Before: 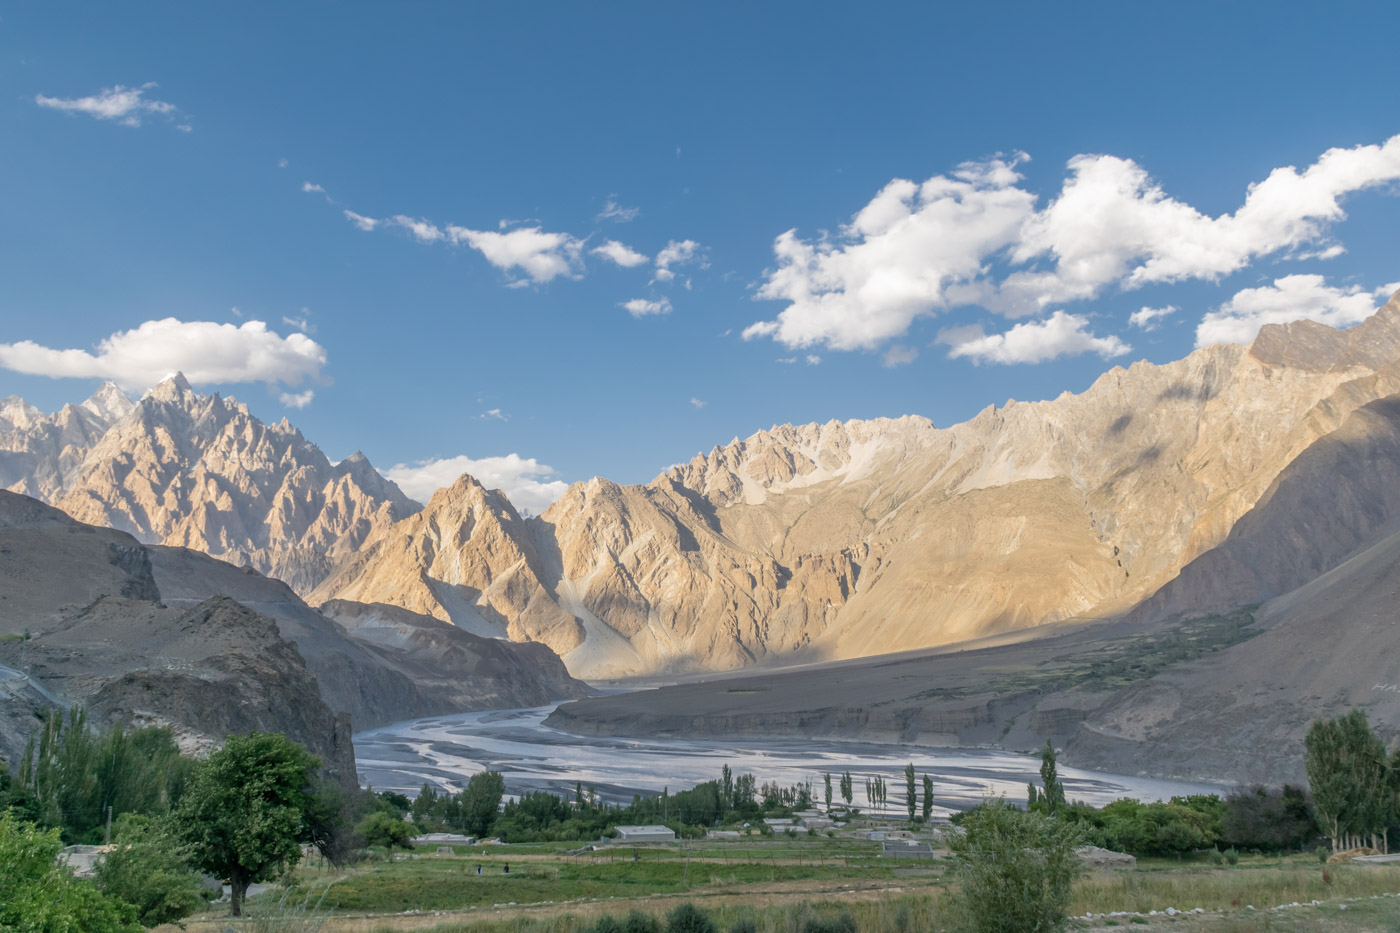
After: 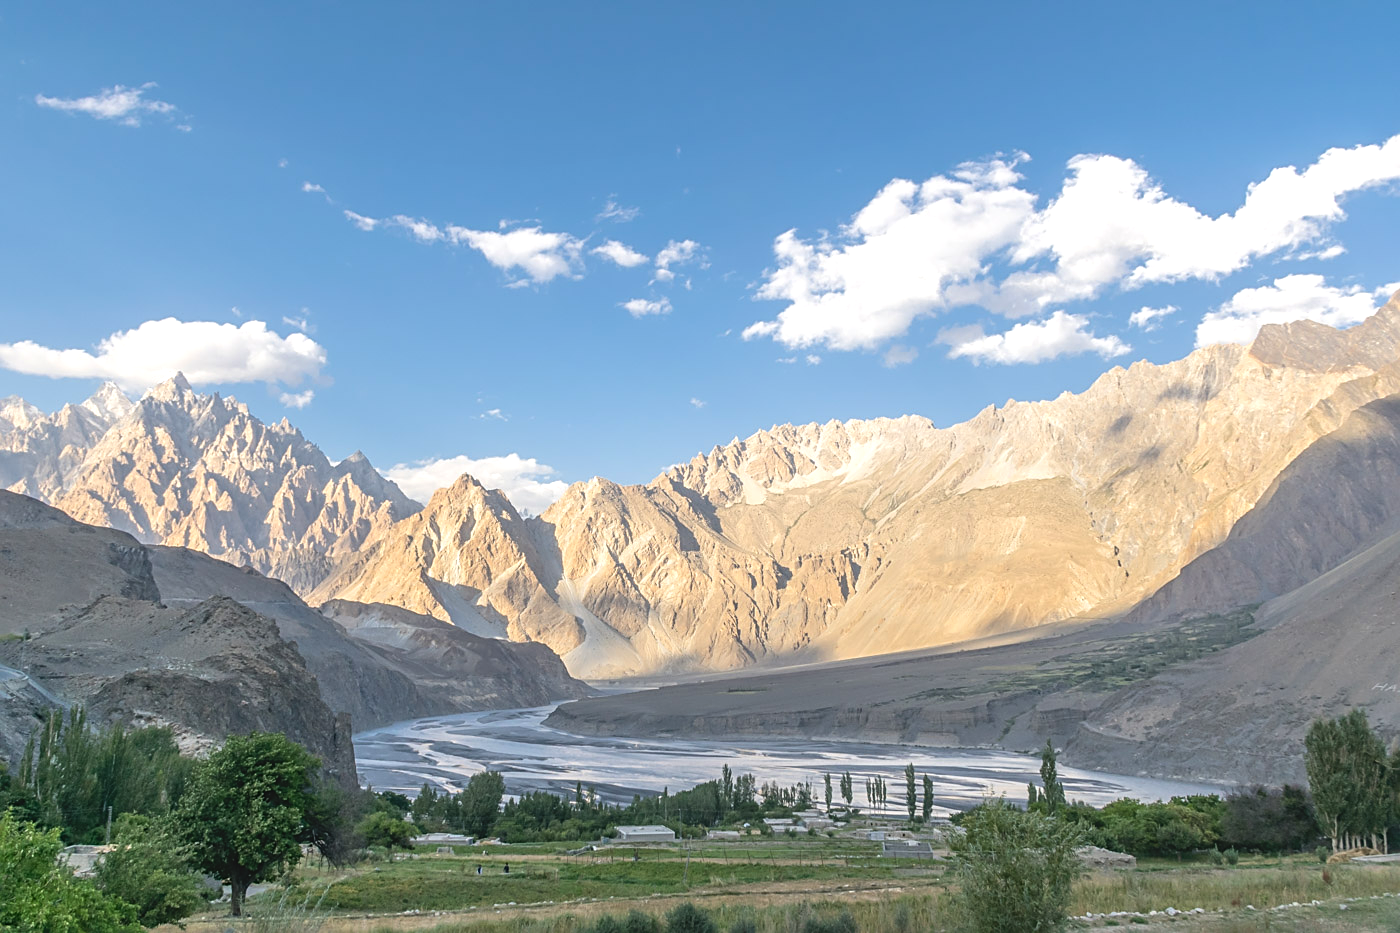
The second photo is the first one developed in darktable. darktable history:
exposure: exposure 0.236 EV, compensate highlight preservation false
sharpen: on, module defaults
tone equalizer: -8 EV -0.417 EV, -7 EV -0.389 EV, -6 EV -0.333 EV, -5 EV -0.222 EV, -3 EV 0.222 EV, -2 EV 0.333 EV, -1 EV 0.389 EV, +0 EV 0.417 EV, edges refinement/feathering 500, mask exposure compensation -1.57 EV, preserve details no
local contrast: highlights 68%, shadows 68%, detail 82%, midtone range 0.325
